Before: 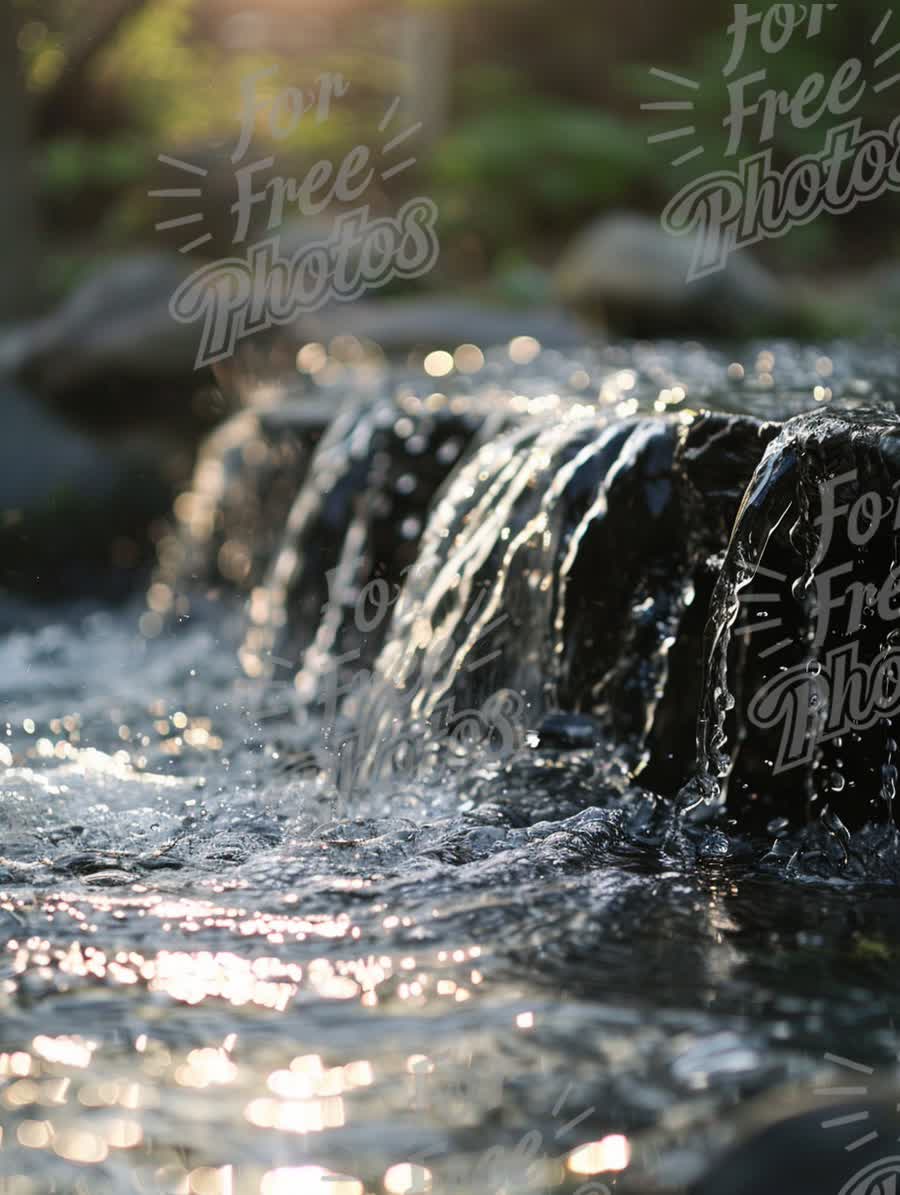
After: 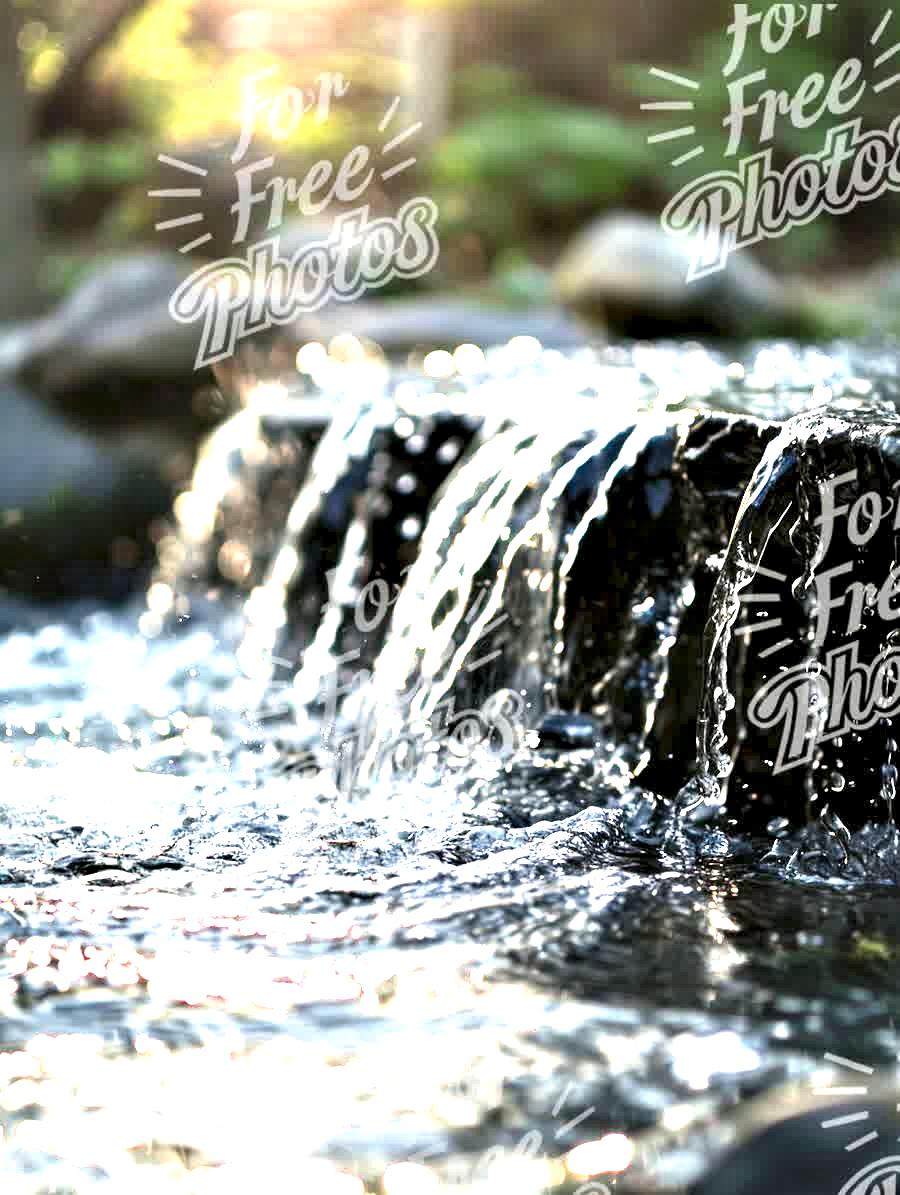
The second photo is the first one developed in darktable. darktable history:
exposure: black level correction 0.001, exposure 1.812 EV, compensate exposure bias true, compensate highlight preservation false
contrast equalizer: octaves 7, y [[0.6 ×6], [0.55 ×6], [0 ×6], [0 ×6], [0 ×6]]
